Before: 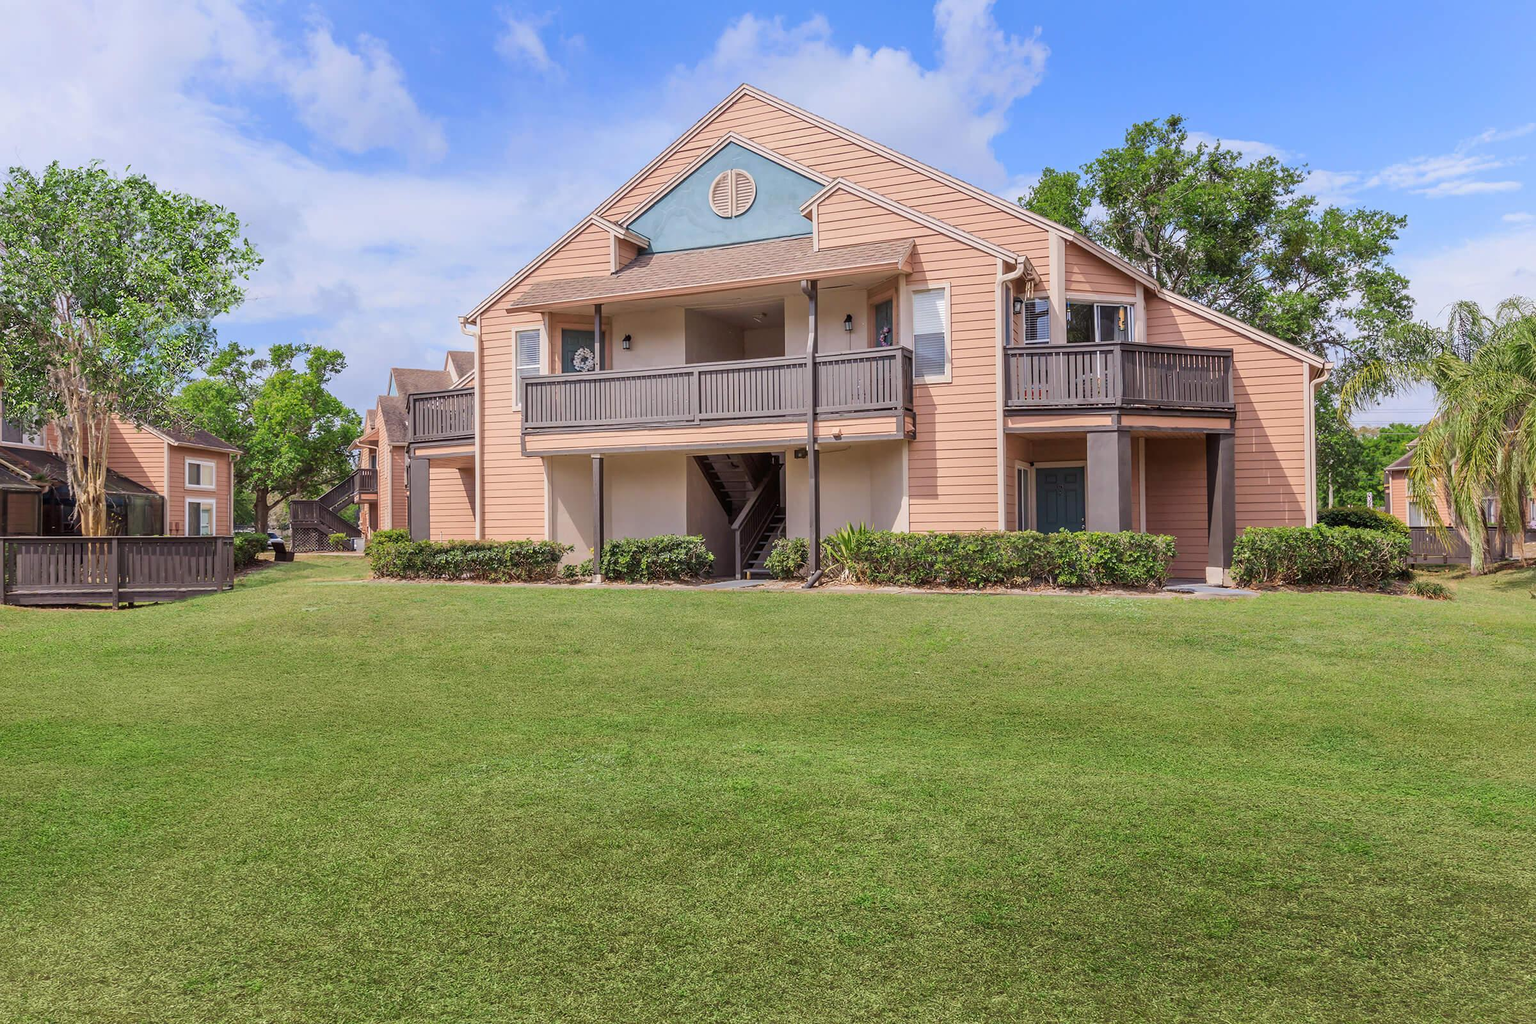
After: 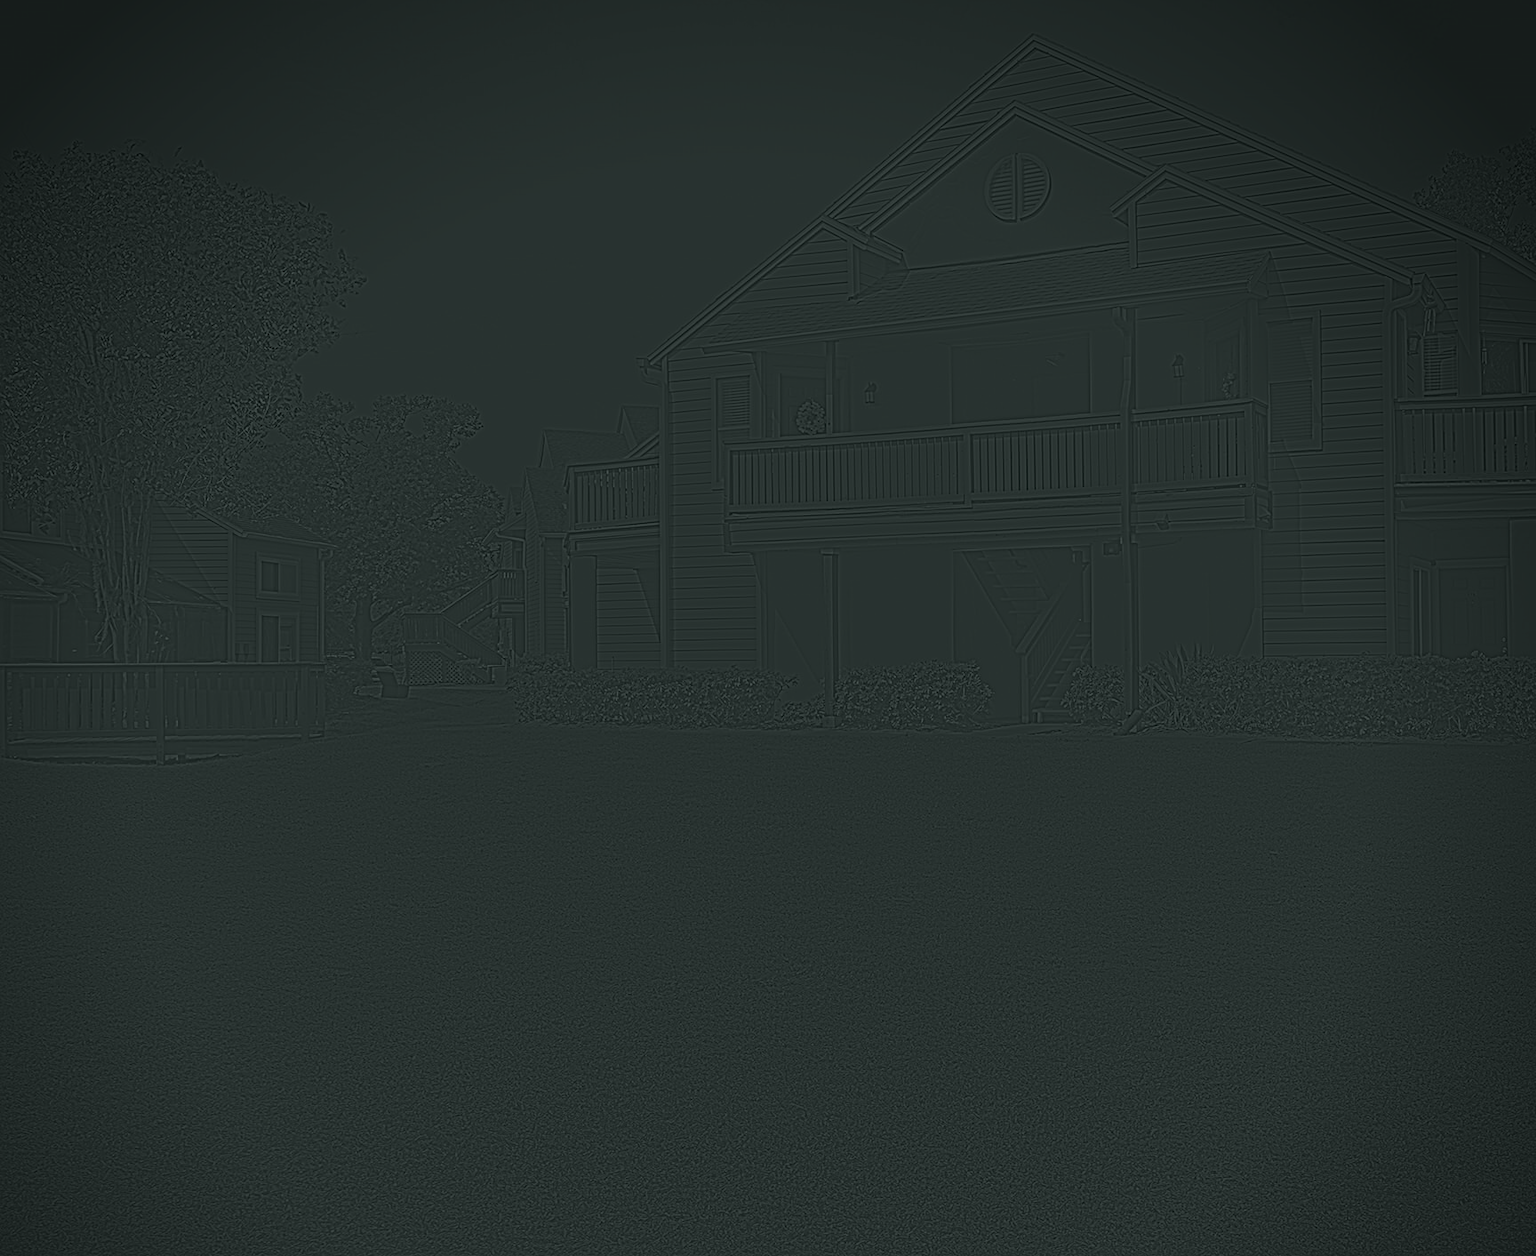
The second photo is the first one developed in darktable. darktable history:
sharpen: amount 0.2
color balance rgb: linear chroma grading › global chroma 25%, perceptual saturation grading › global saturation 40%, perceptual saturation grading › highlights -50%, perceptual saturation grading › shadows 30%, perceptual brilliance grading › global brilliance 25%, global vibrance 60%
crop: top 5.803%, right 27.864%, bottom 5.804%
highpass: sharpness 9.84%, contrast boost 9.94%
colorize: hue 90°, saturation 19%, lightness 1.59%, version 1
vignetting: brightness -0.629, saturation -0.007, center (-0.028, 0.239)
exposure: exposure 0.3 EV, compensate highlight preservation false
